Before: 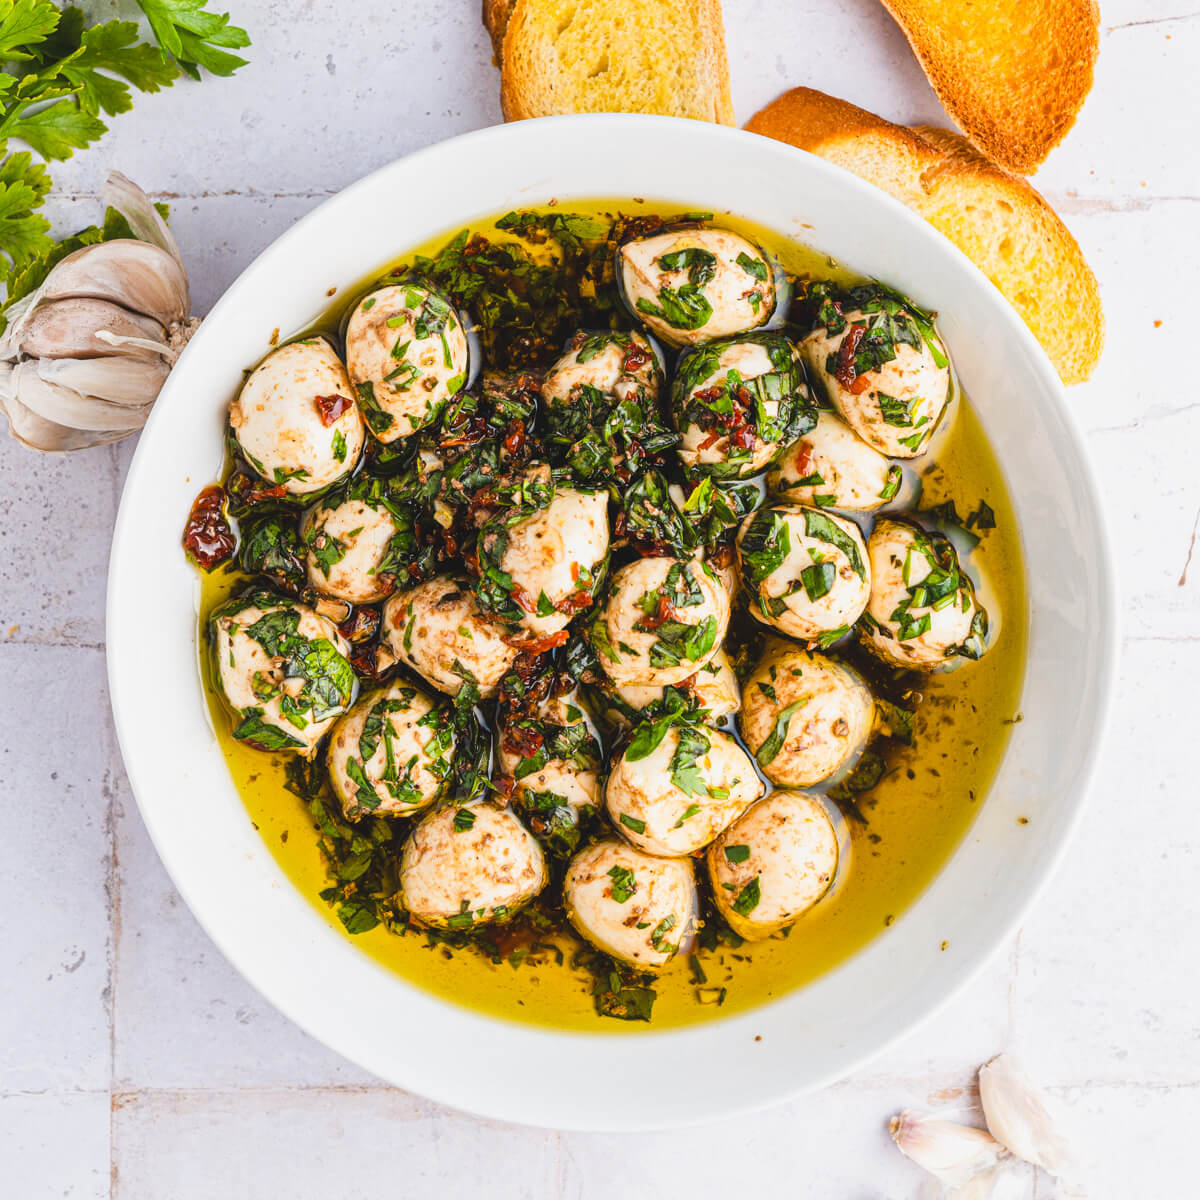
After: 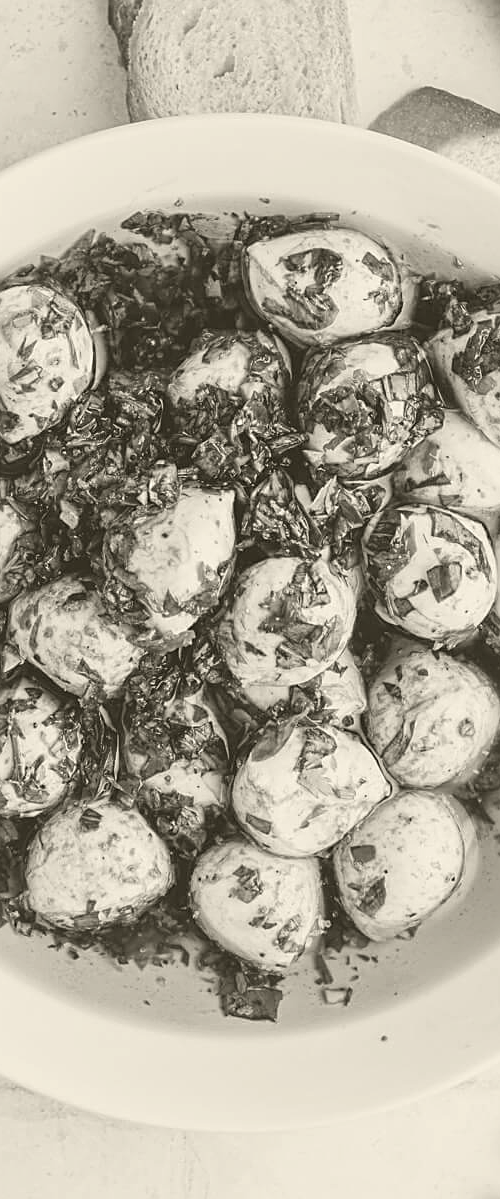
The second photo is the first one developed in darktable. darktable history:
sharpen: on, module defaults
exposure: black level correction 0.001, exposure 1.398 EV, compensate exposure bias true, compensate highlight preservation false
crop: left 31.229%, right 27.105%
colorize: hue 41.44°, saturation 22%, source mix 60%, lightness 10.61%
